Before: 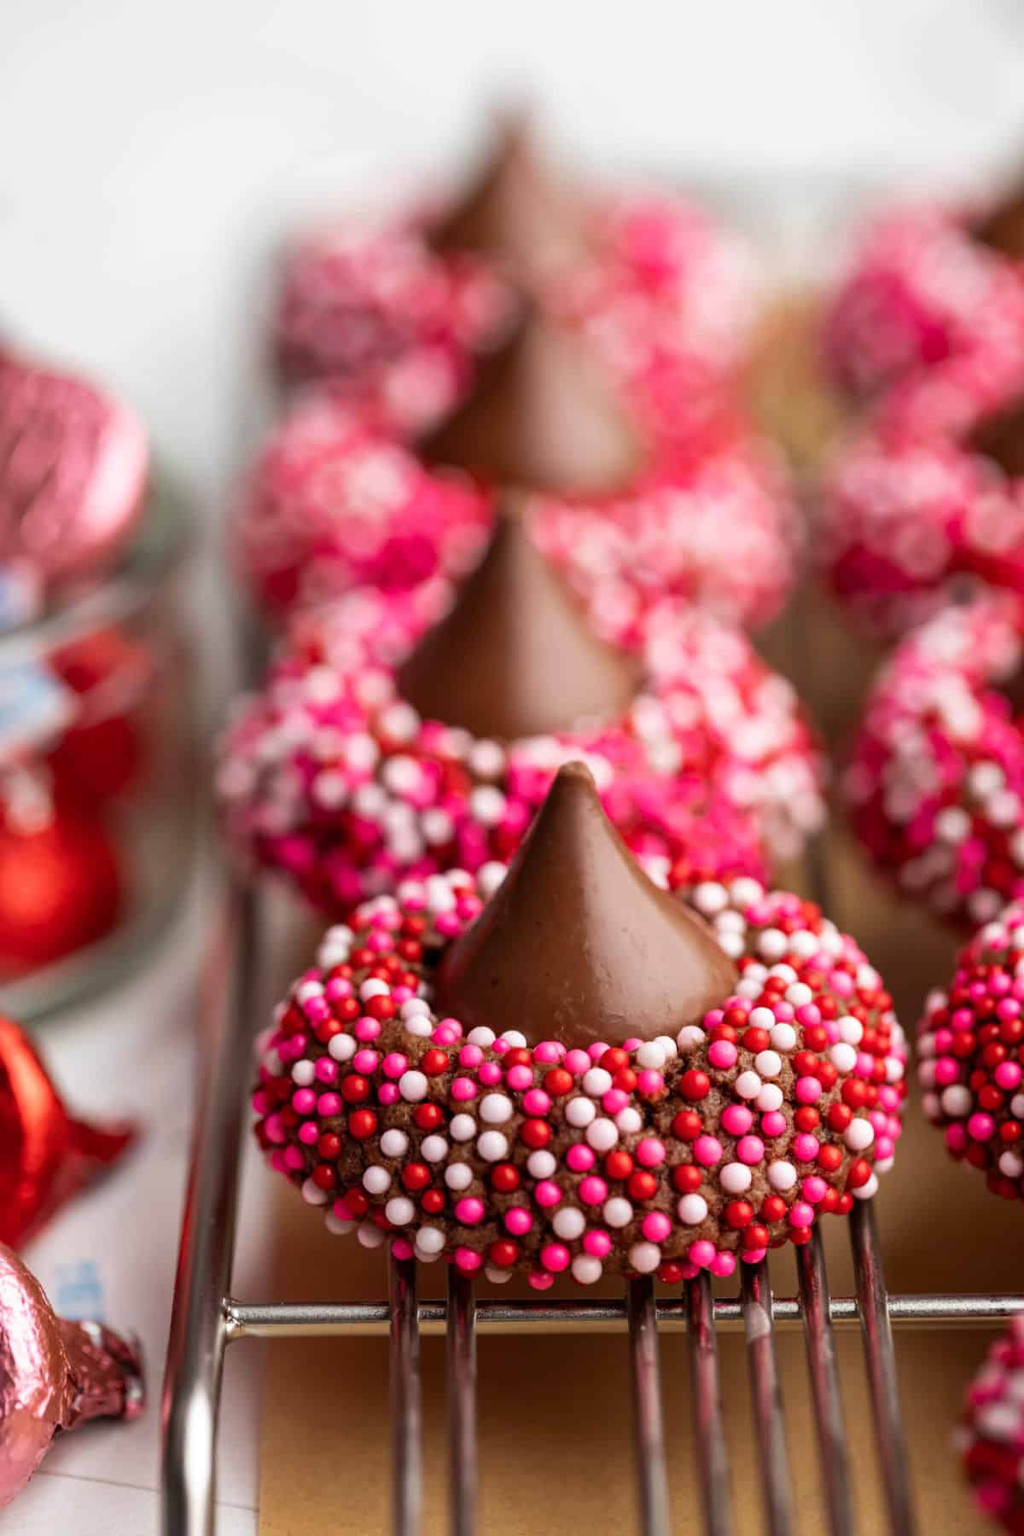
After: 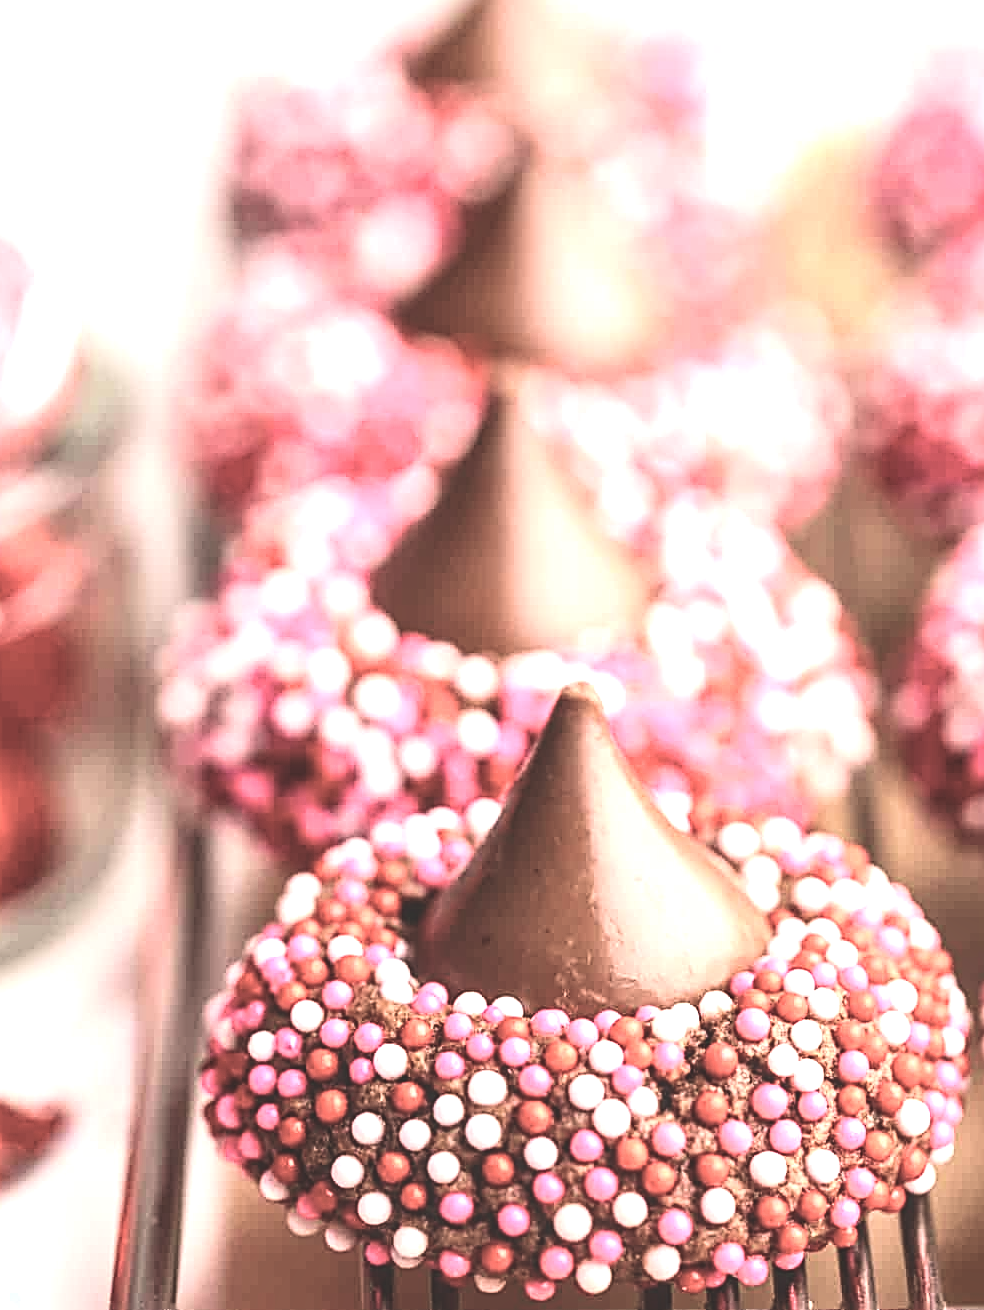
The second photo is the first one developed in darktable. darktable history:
crop: left 7.905%, top 11.774%, right 10.058%, bottom 15.438%
sharpen: radius 2.589, amount 0.694
exposure: black level correction -0.024, exposure 1.394 EV, compensate highlight preservation false
color correction: highlights a* 5.5, highlights b* 5.21, saturation 0.663
contrast brightness saturation: contrast 0.283
velvia: on, module defaults
local contrast: on, module defaults
